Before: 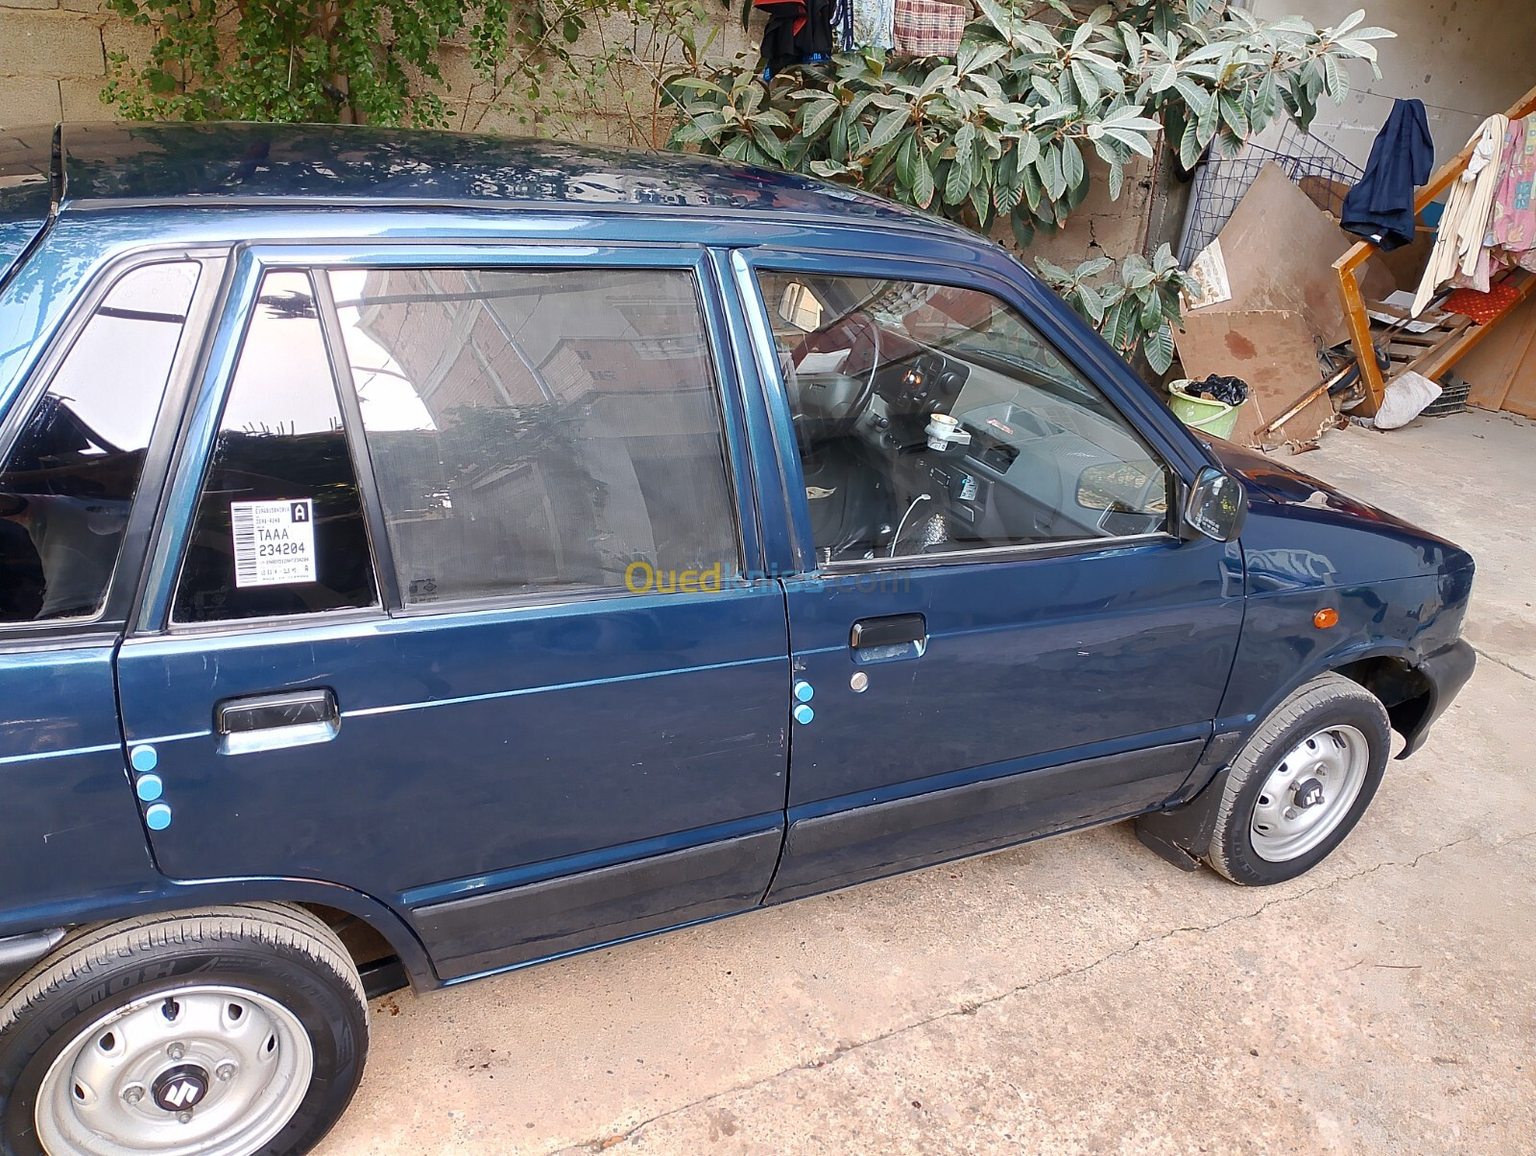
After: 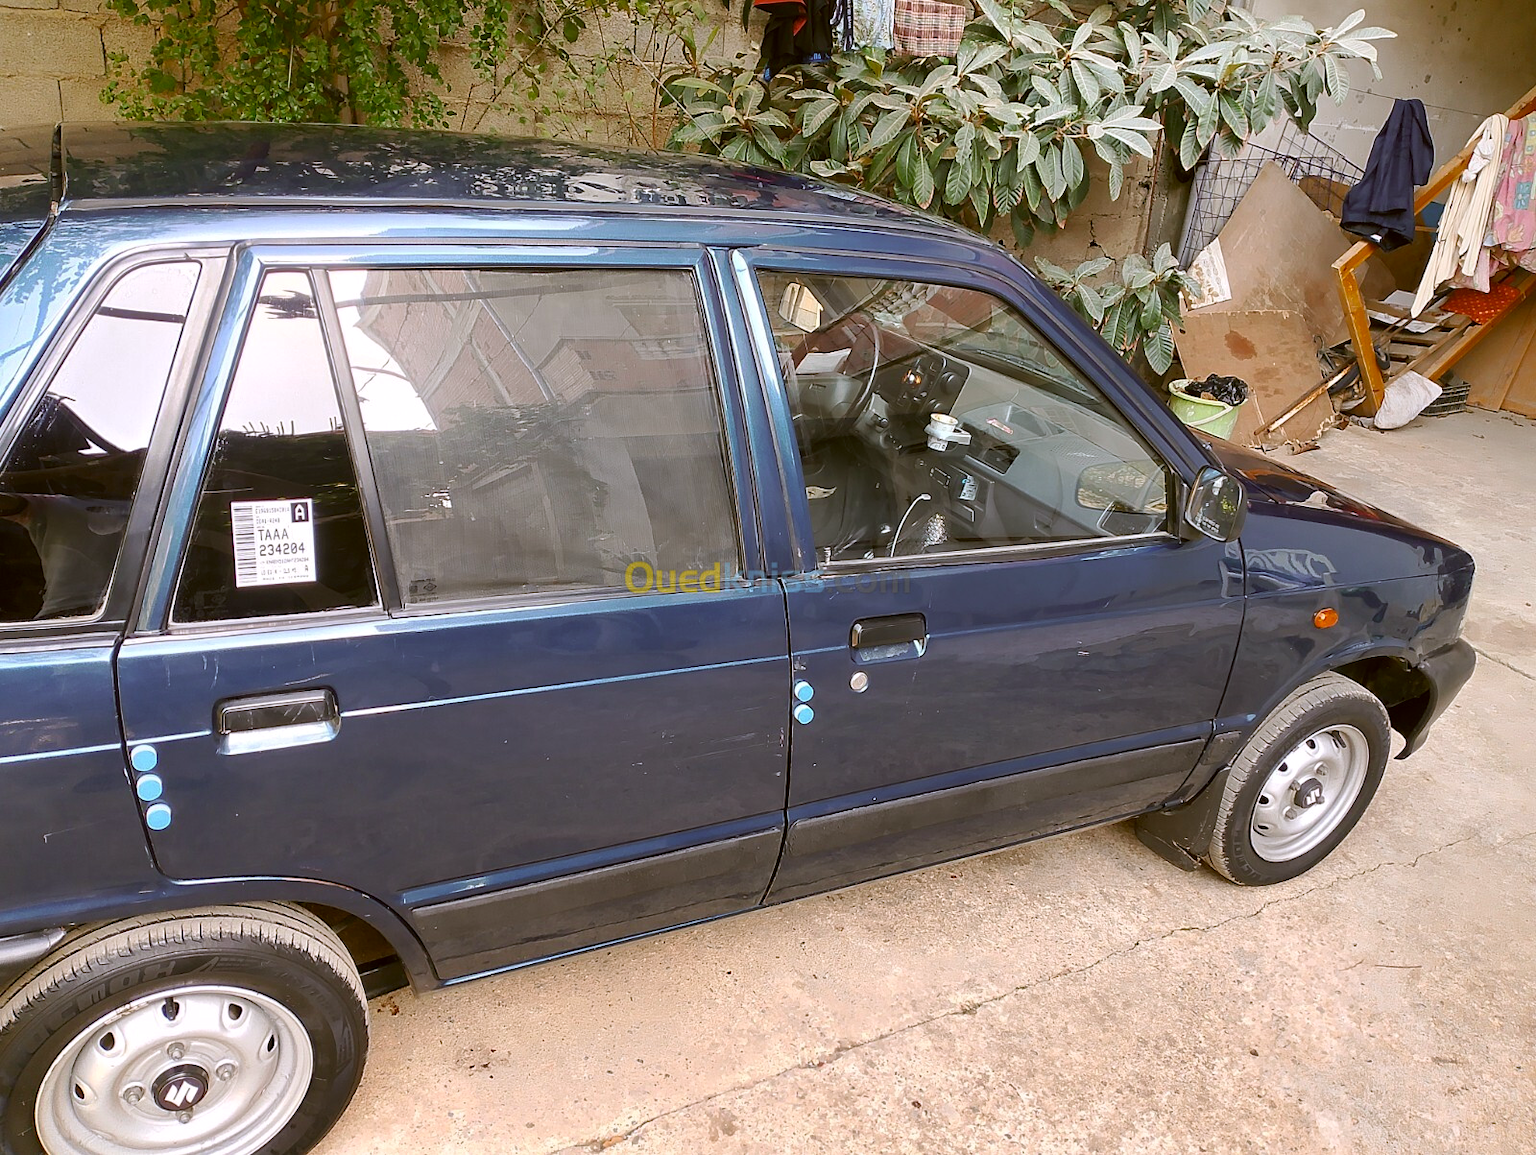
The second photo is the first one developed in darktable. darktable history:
color correction: highlights a* -1.43, highlights b* 10.12, shadows a* 0.395, shadows b* 19.35
white balance: red 1.004, blue 1.096
